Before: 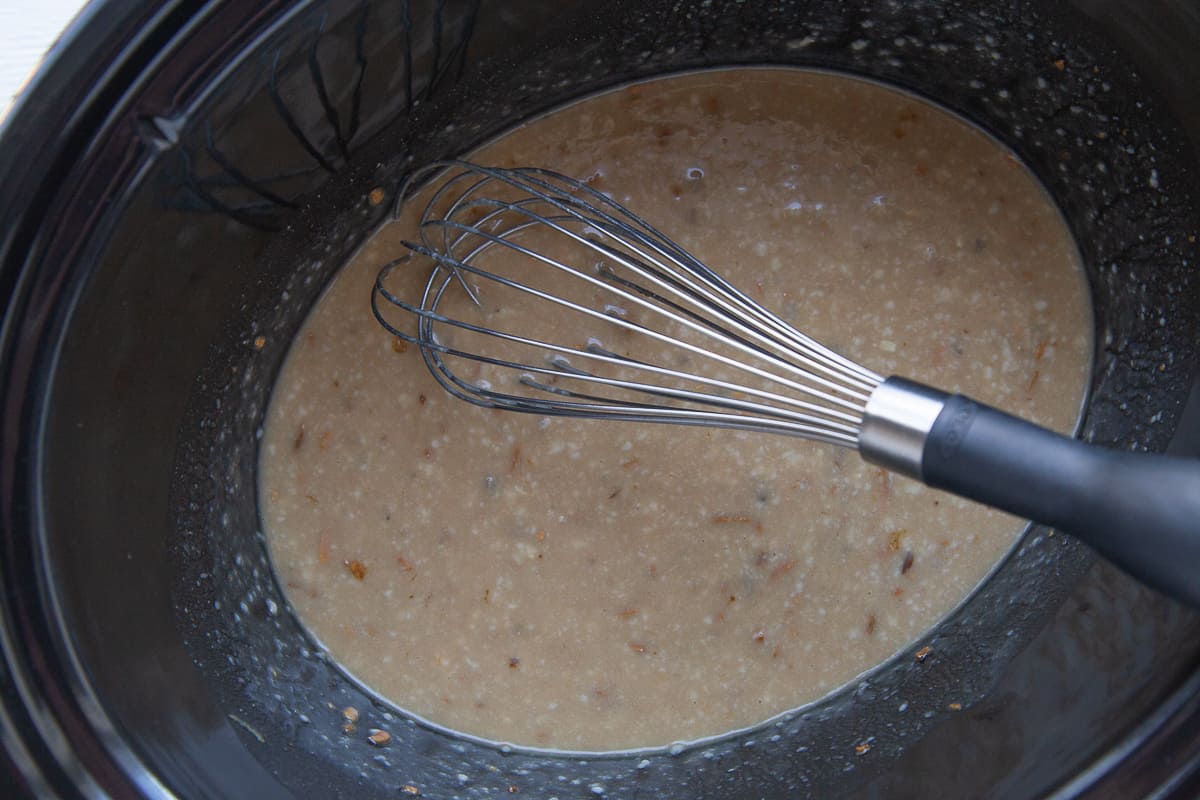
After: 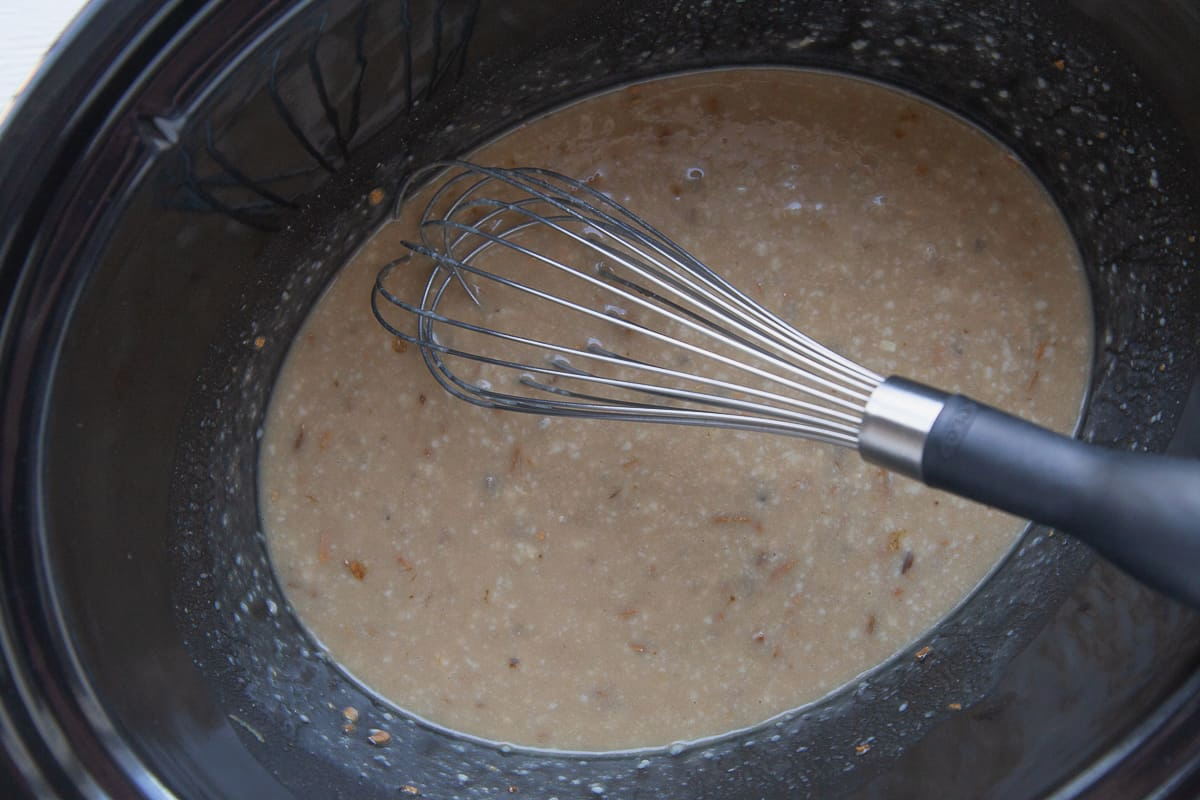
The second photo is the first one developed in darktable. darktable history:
haze removal: strength -0.094, compatibility mode true, adaptive false
